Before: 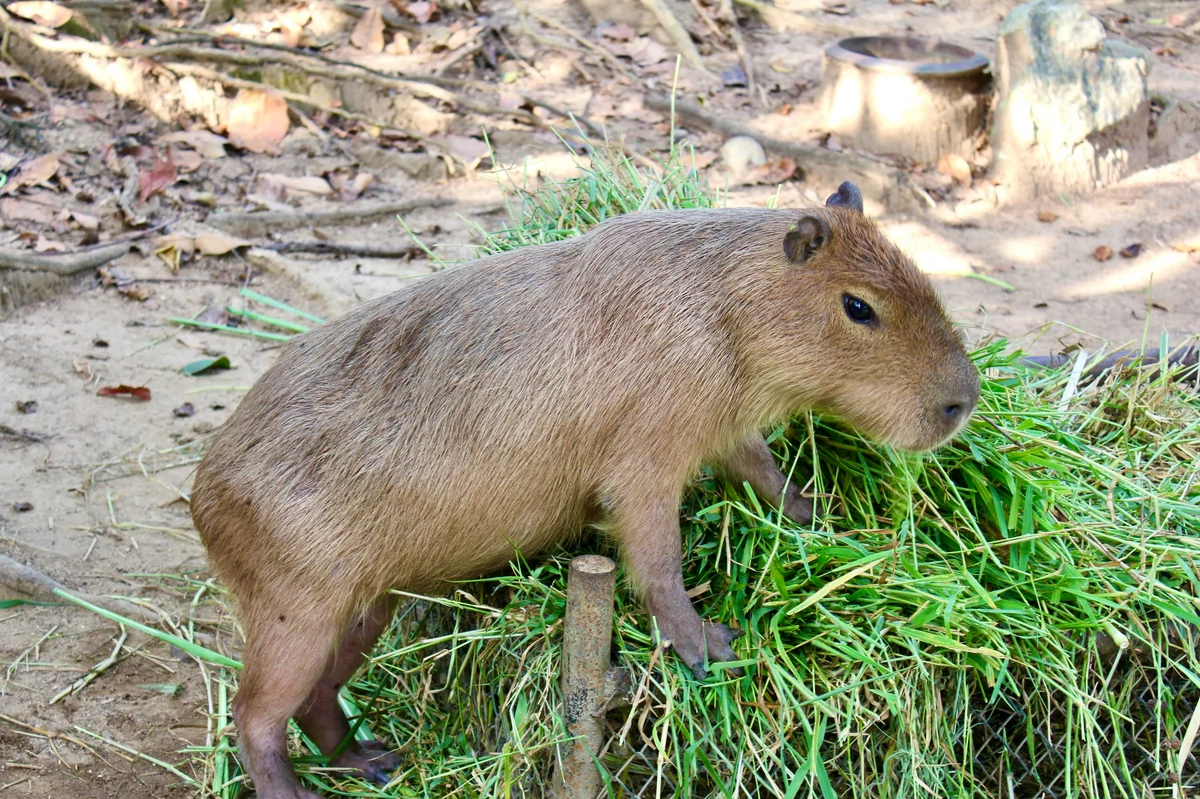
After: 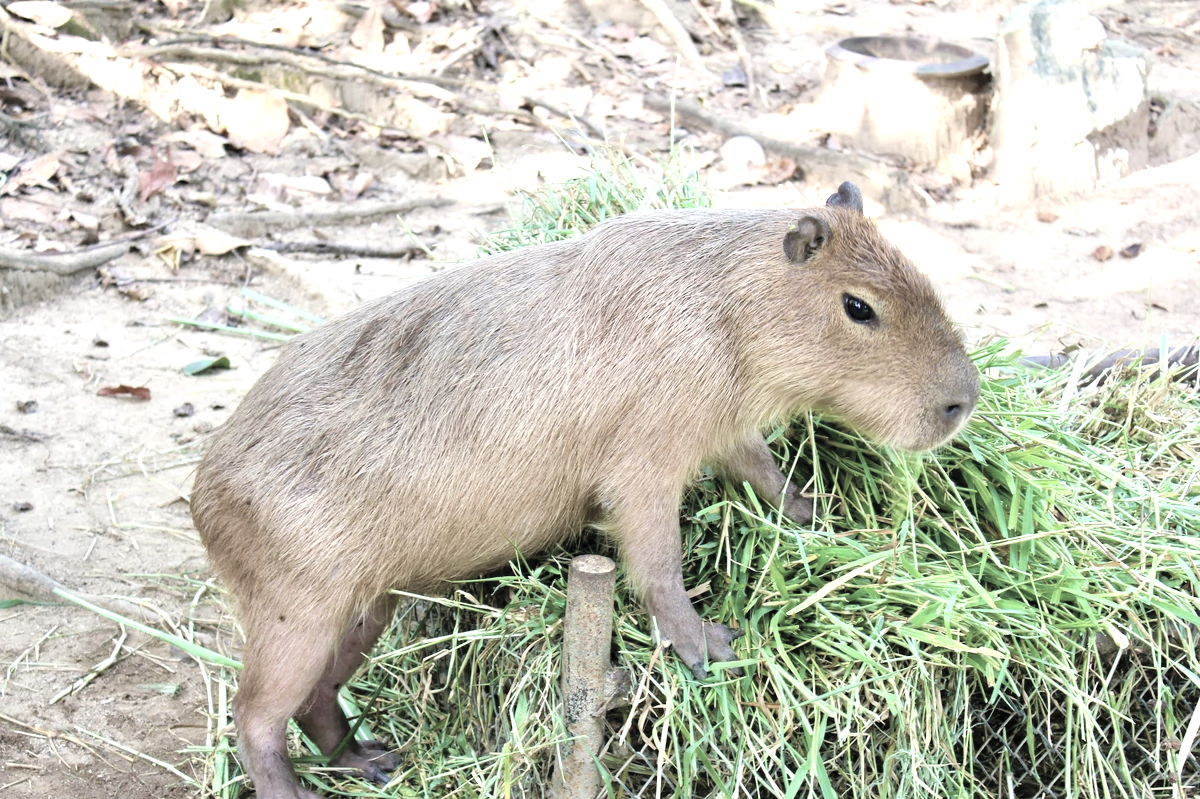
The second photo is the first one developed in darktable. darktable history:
tone equalizer: -8 EV -0.788 EV, -7 EV -0.687 EV, -6 EV -0.616 EV, -5 EV -0.408 EV, -3 EV 0.398 EV, -2 EV 0.6 EV, -1 EV 0.694 EV, +0 EV 0.766 EV
contrast brightness saturation: brightness 0.183, saturation -0.481
